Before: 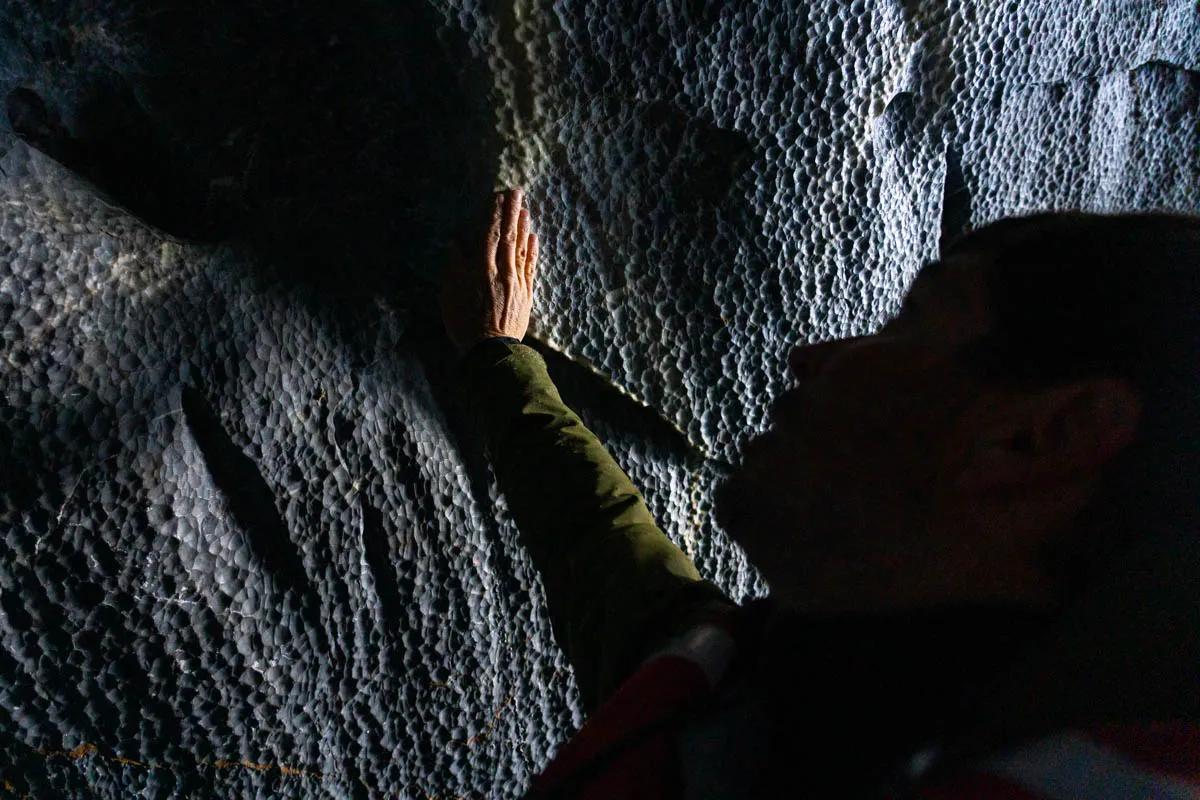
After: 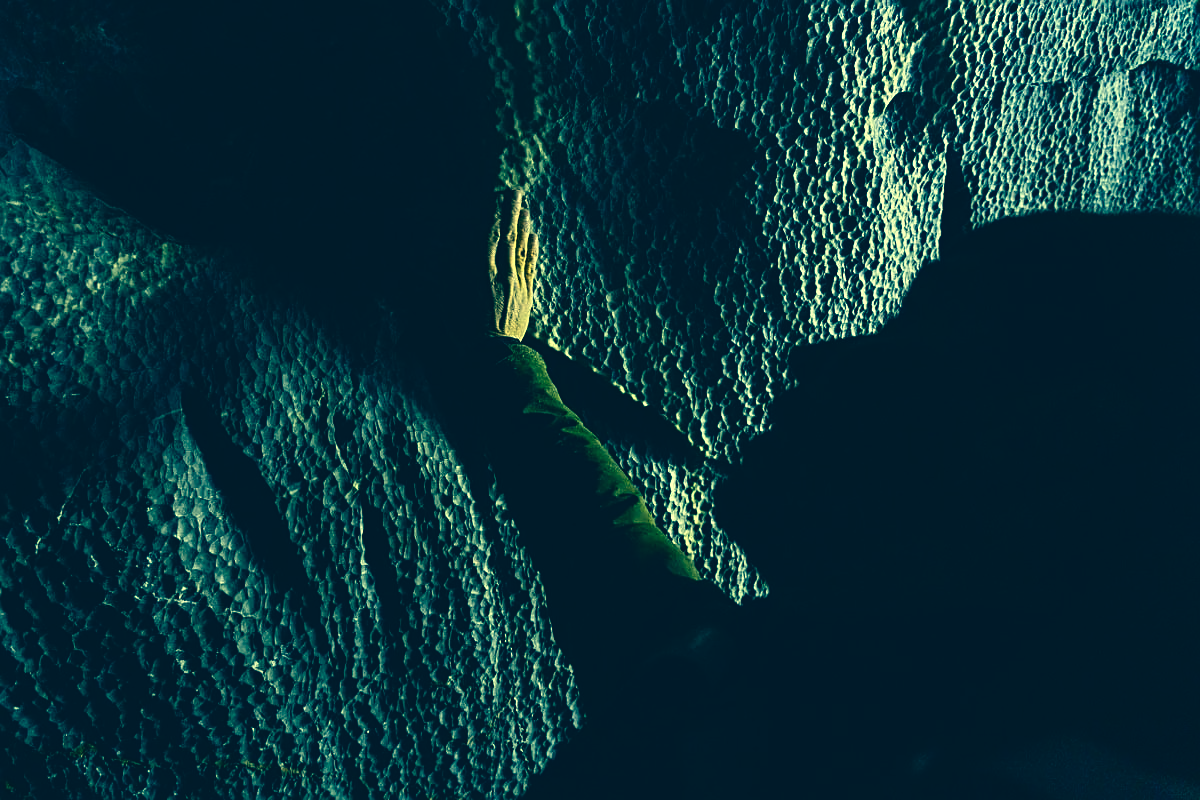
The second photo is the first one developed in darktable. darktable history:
color correction: highlights a* -15.58, highlights b* 40, shadows a* -40, shadows b* -26.18
tone curve: curves: ch0 [(0, 0) (0.153, 0.06) (1, 1)], color space Lab, linked channels, preserve colors none
sharpen: on, module defaults
